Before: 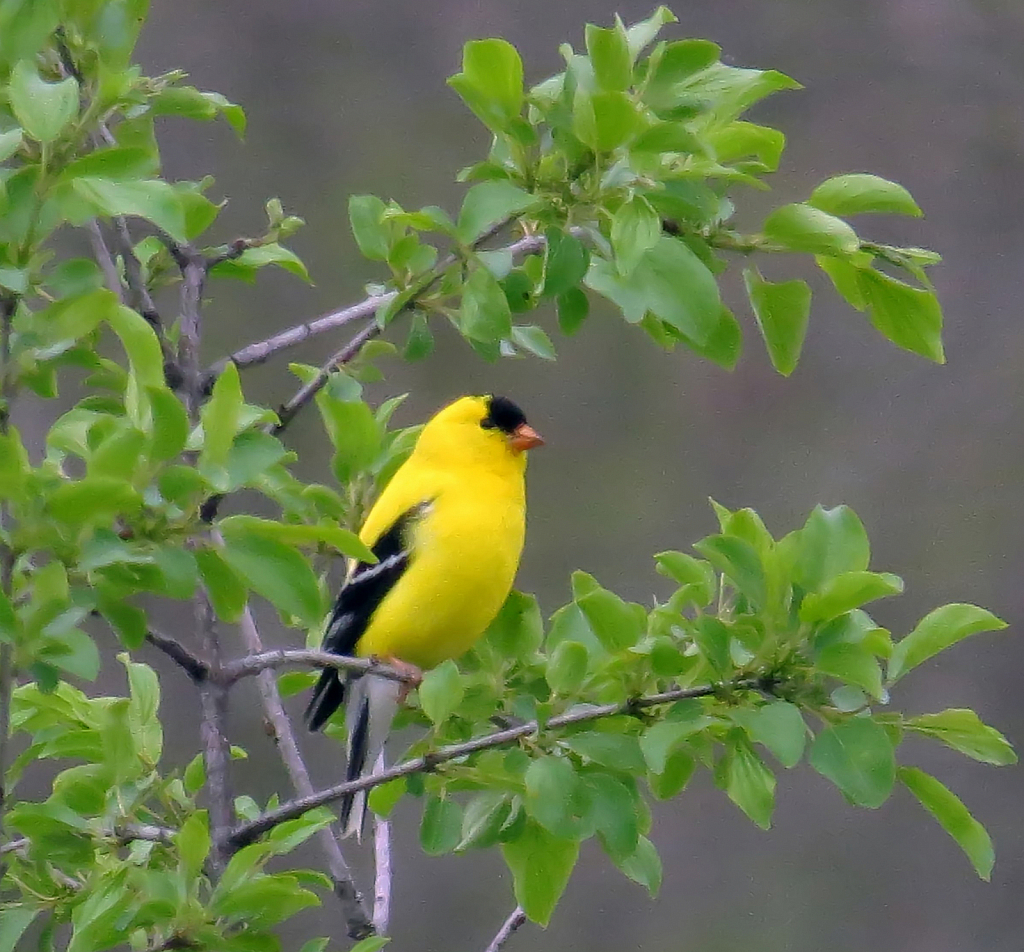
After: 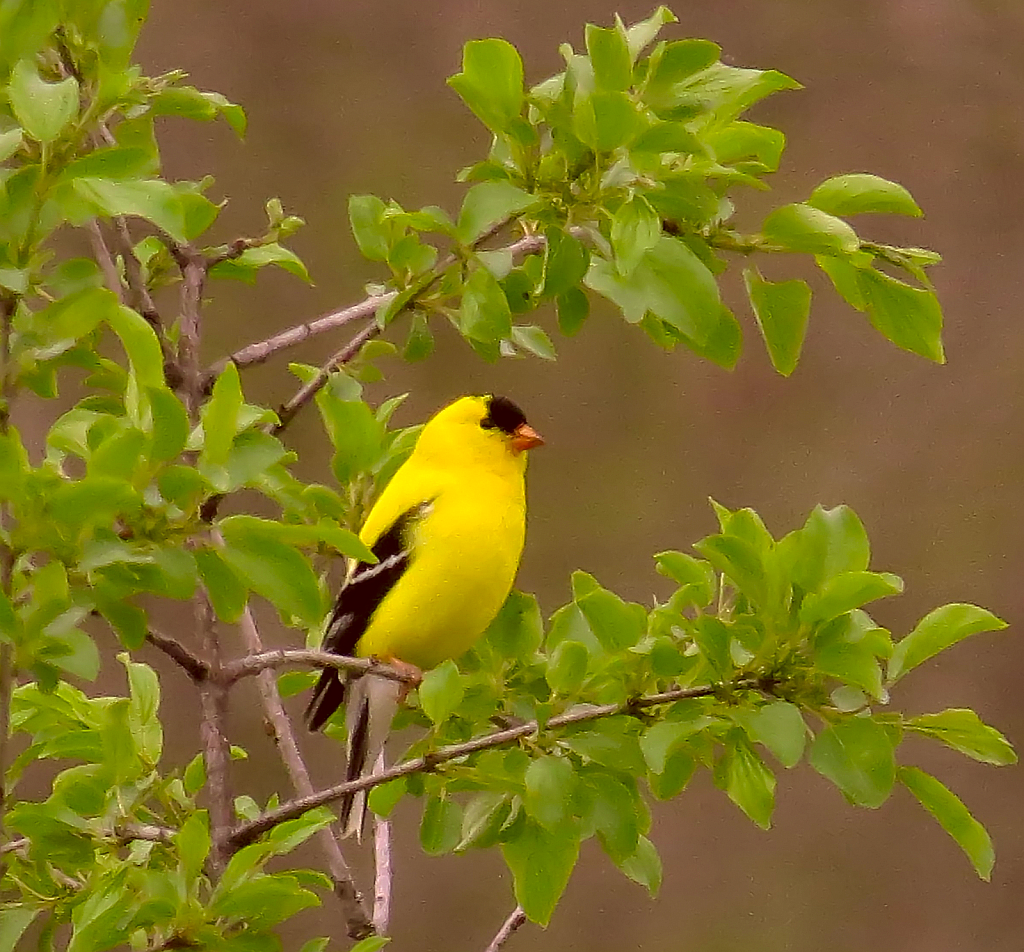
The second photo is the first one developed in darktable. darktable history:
exposure: exposure -0.014 EV, compensate exposure bias true, compensate highlight preservation false
sharpen: amount 0.576
color correction: highlights a* 1.16, highlights b* 24.36, shadows a* 16.29, shadows b* 24.89
